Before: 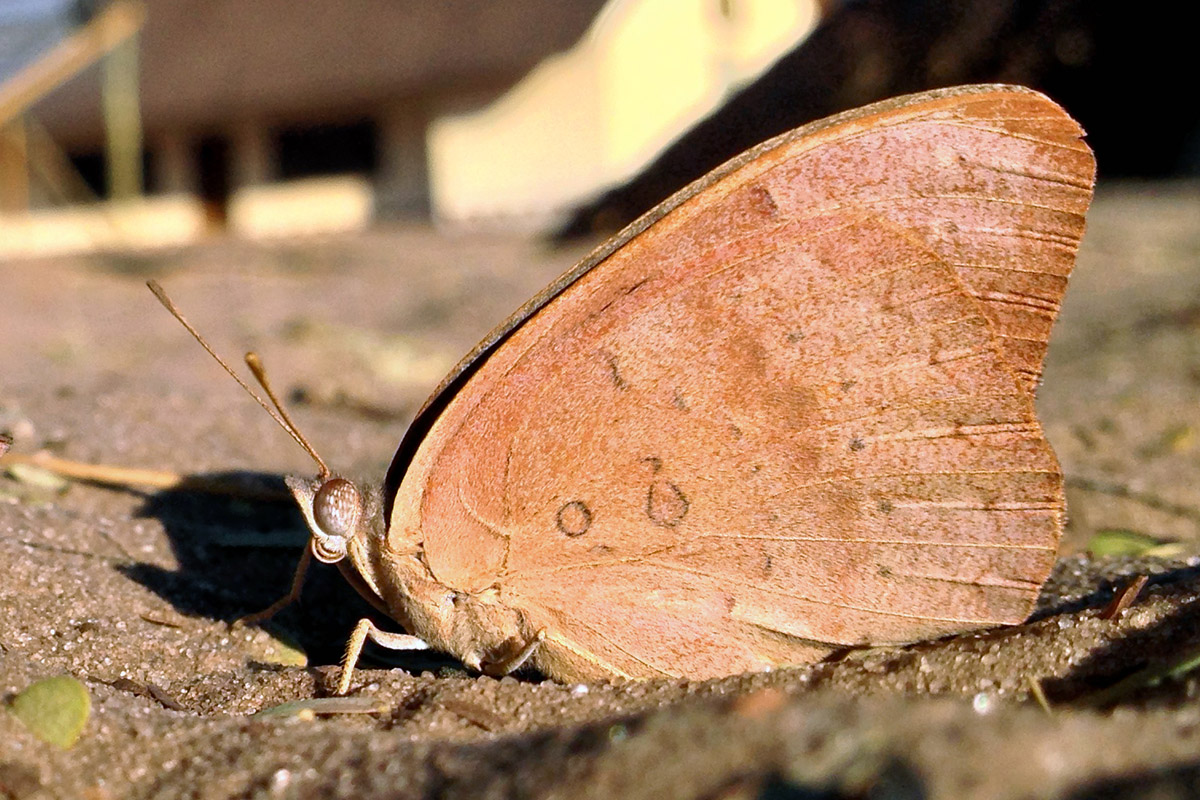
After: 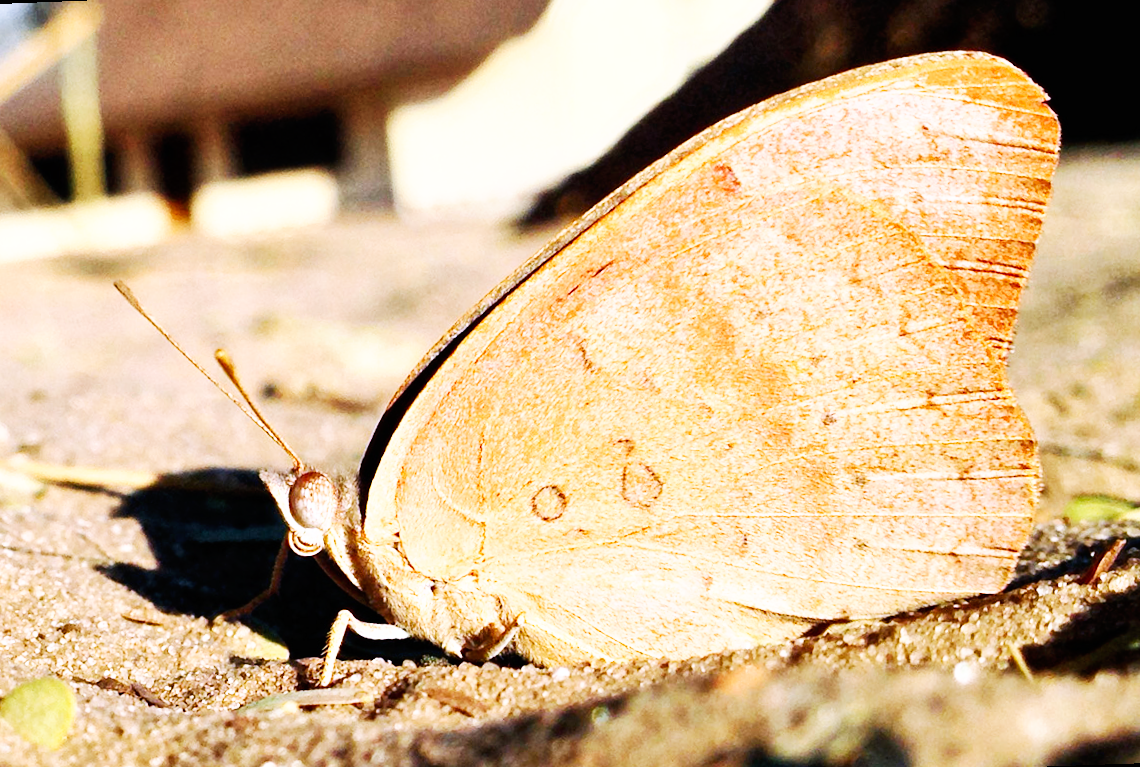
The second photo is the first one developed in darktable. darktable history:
rotate and perspective: rotation -2.12°, lens shift (vertical) 0.009, lens shift (horizontal) -0.008, automatic cropping original format, crop left 0.036, crop right 0.964, crop top 0.05, crop bottom 0.959
base curve: curves: ch0 [(0, 0) (0.007, 0.004) (0.027, 0.03) (0.046, 0.07) (0.207, 0.54) (0.442, 0.872) (0.673, 0.972) (1, 1)], preserve colors none
white balance: red 1.004, blue 1.024
